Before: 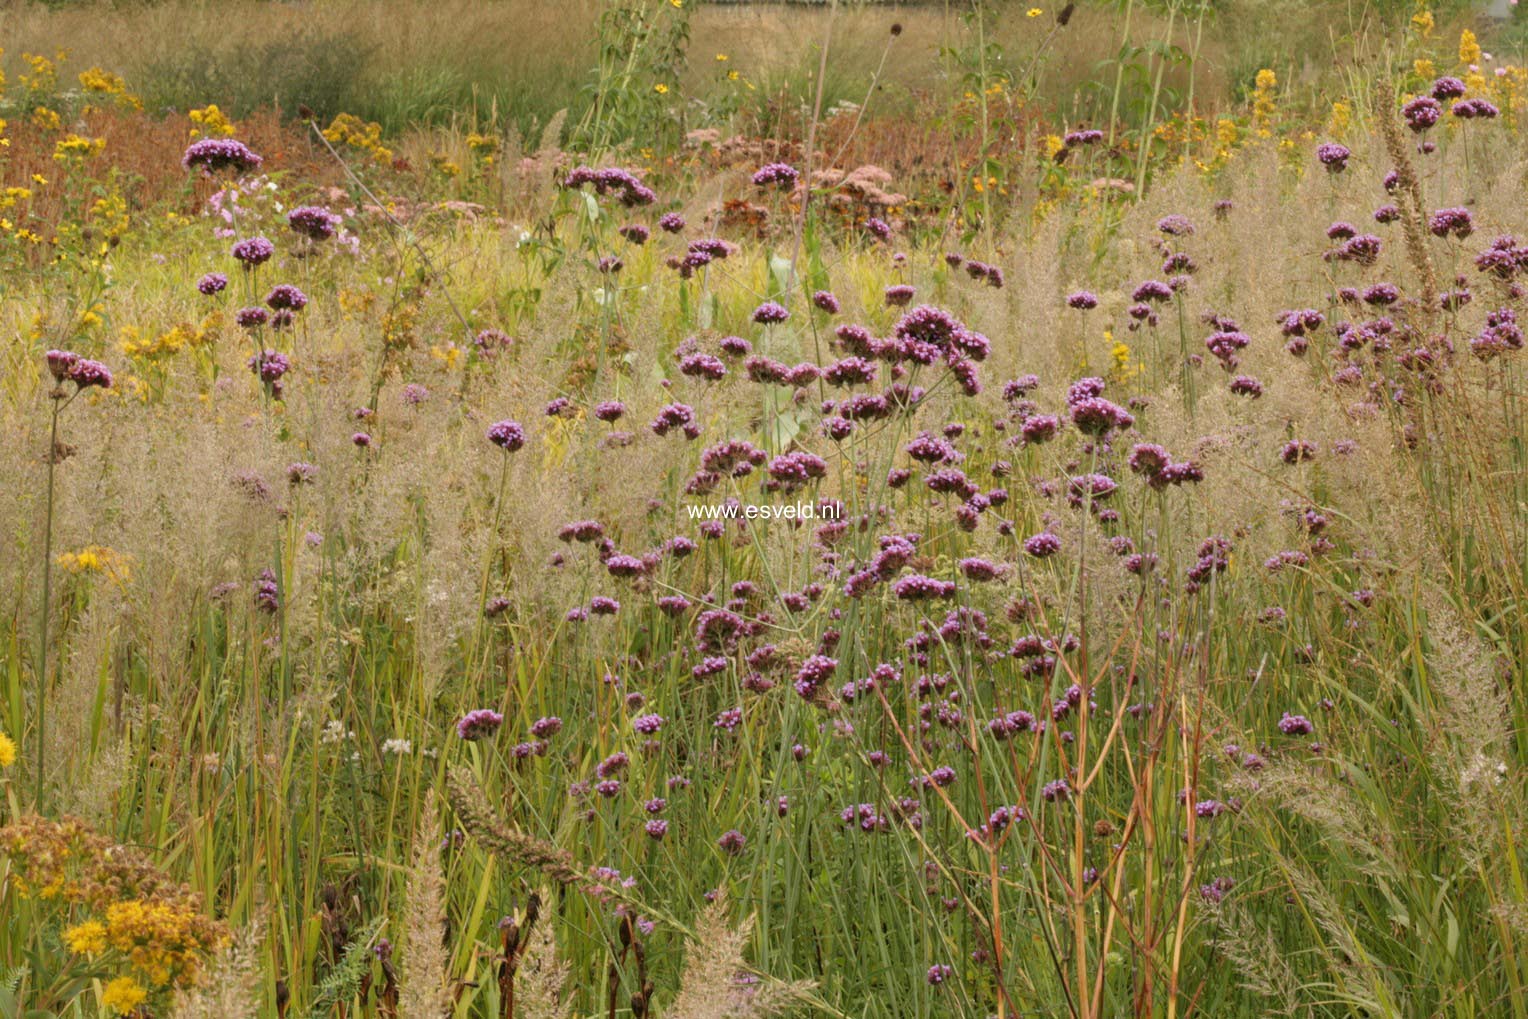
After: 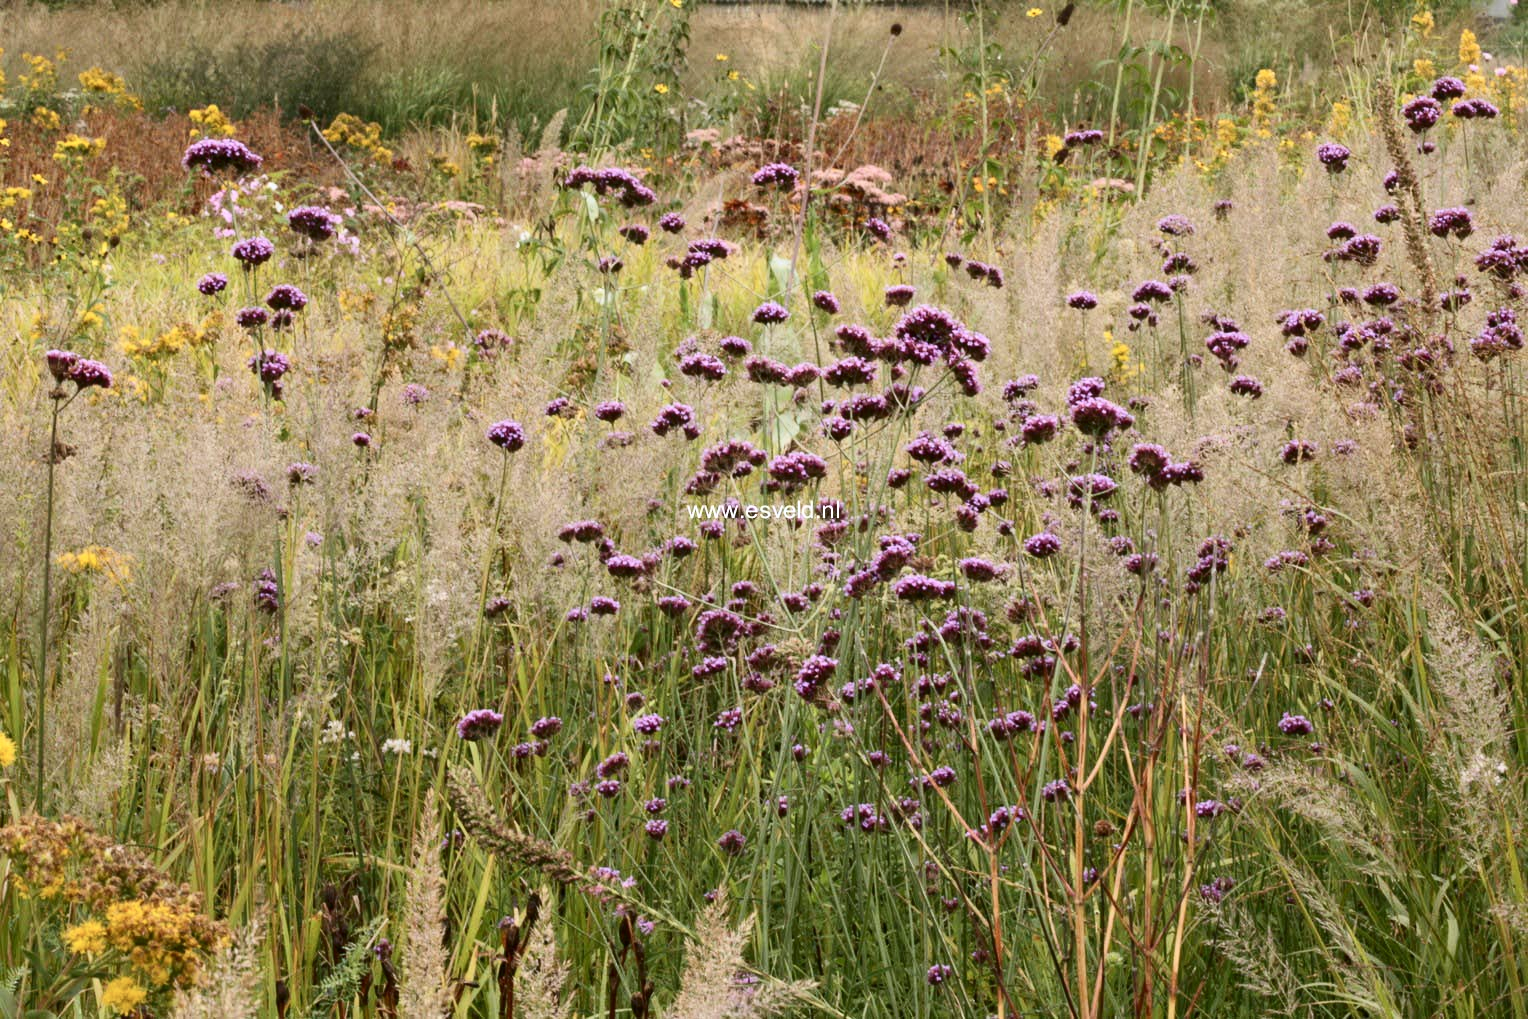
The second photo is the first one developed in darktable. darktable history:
color calibration: illuminant as shot in camera, x 0.358, y 0.373, temperature 4628.91 K
contrast brightness saturation: contrast 0.28
